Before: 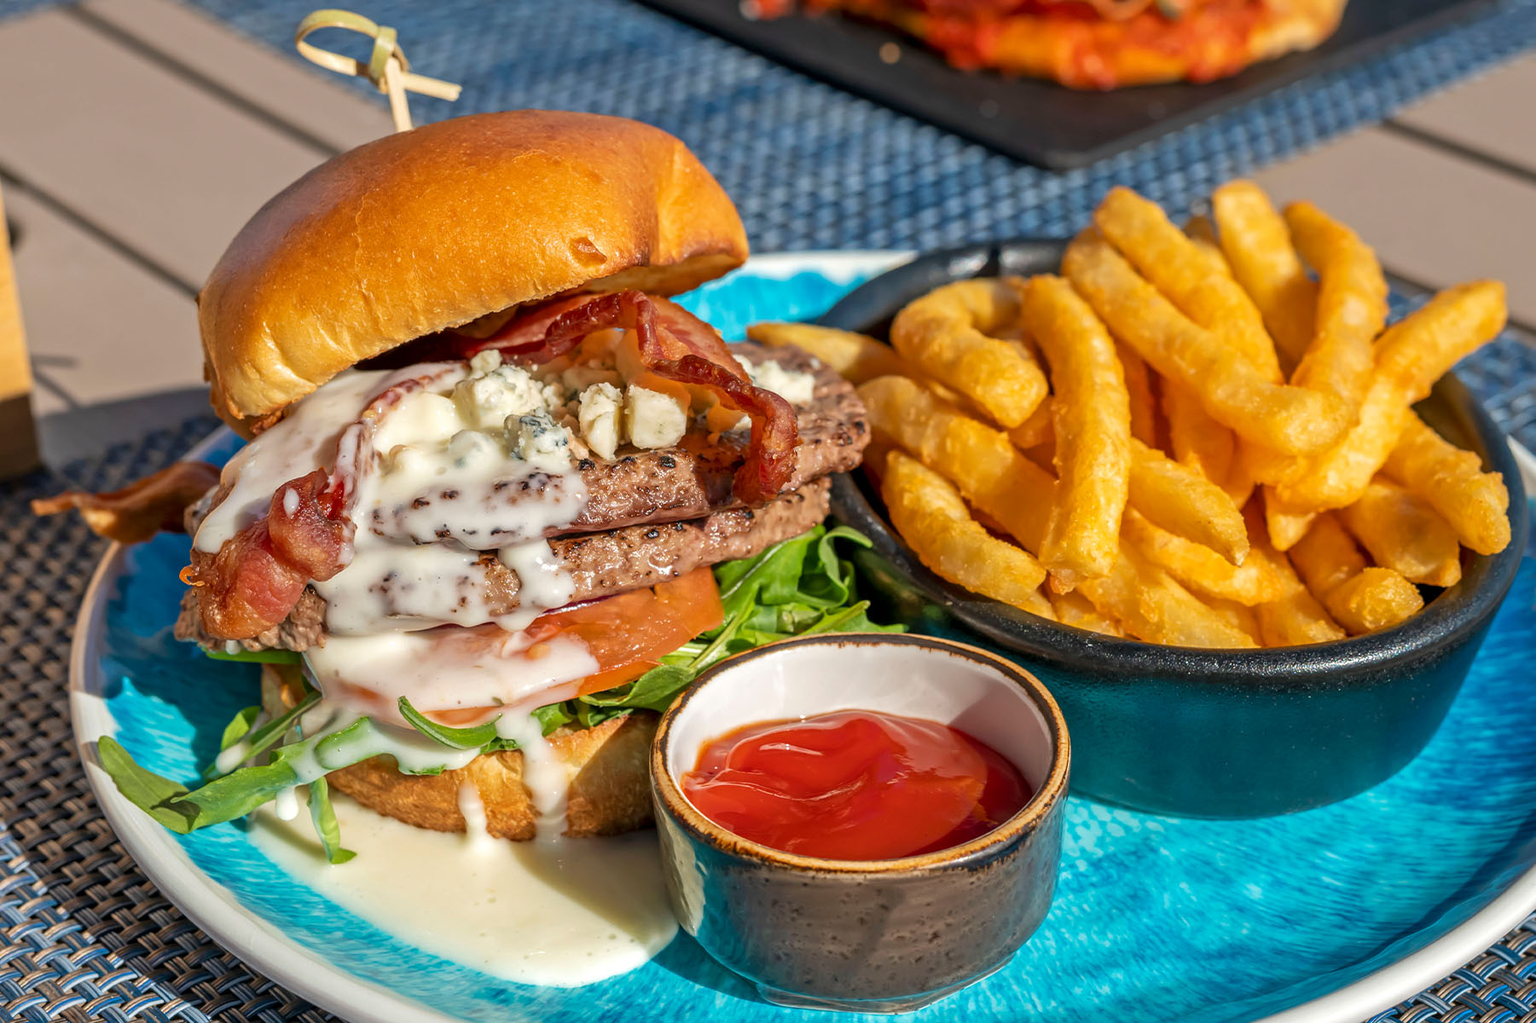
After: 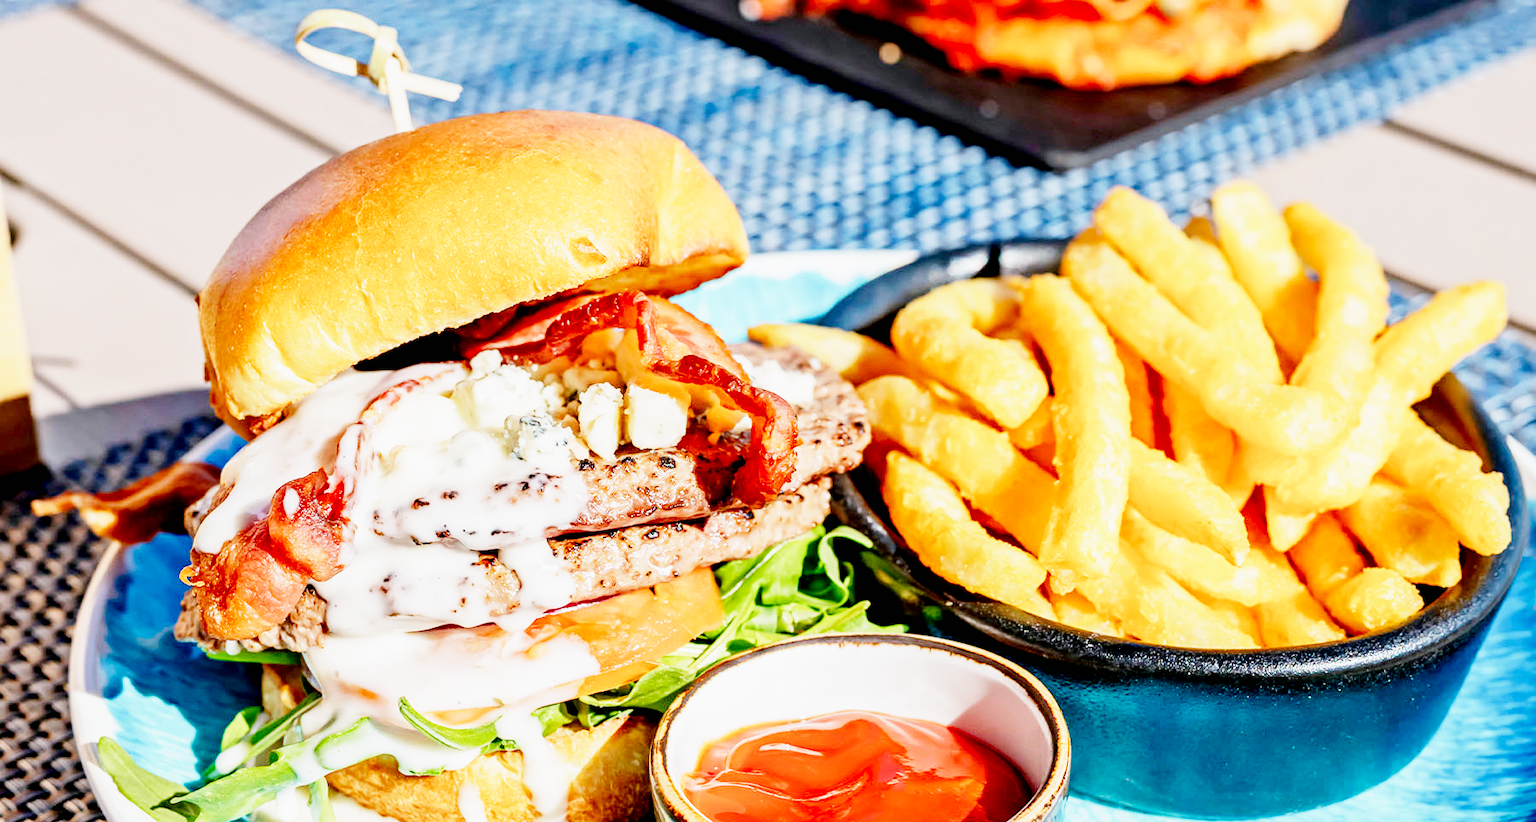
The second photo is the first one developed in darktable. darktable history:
color calibration: illuminant as shot in camera, x 0.358, y 0.373, temperature 4628.91 K
sigmoid: contrast 1.7, skew -0.1, preserve hue 0%, red attenuation 0.1, red rotation 0.035, green attenuation 0.1, green rotation -0.017, blue attenuation 0.15, blue rotation -0.052, base primaries Rec2020
crop: bottom 19.644%
exposure: black level correction 0.016, exposure 1.774 EV, compensate highlight preservation false
